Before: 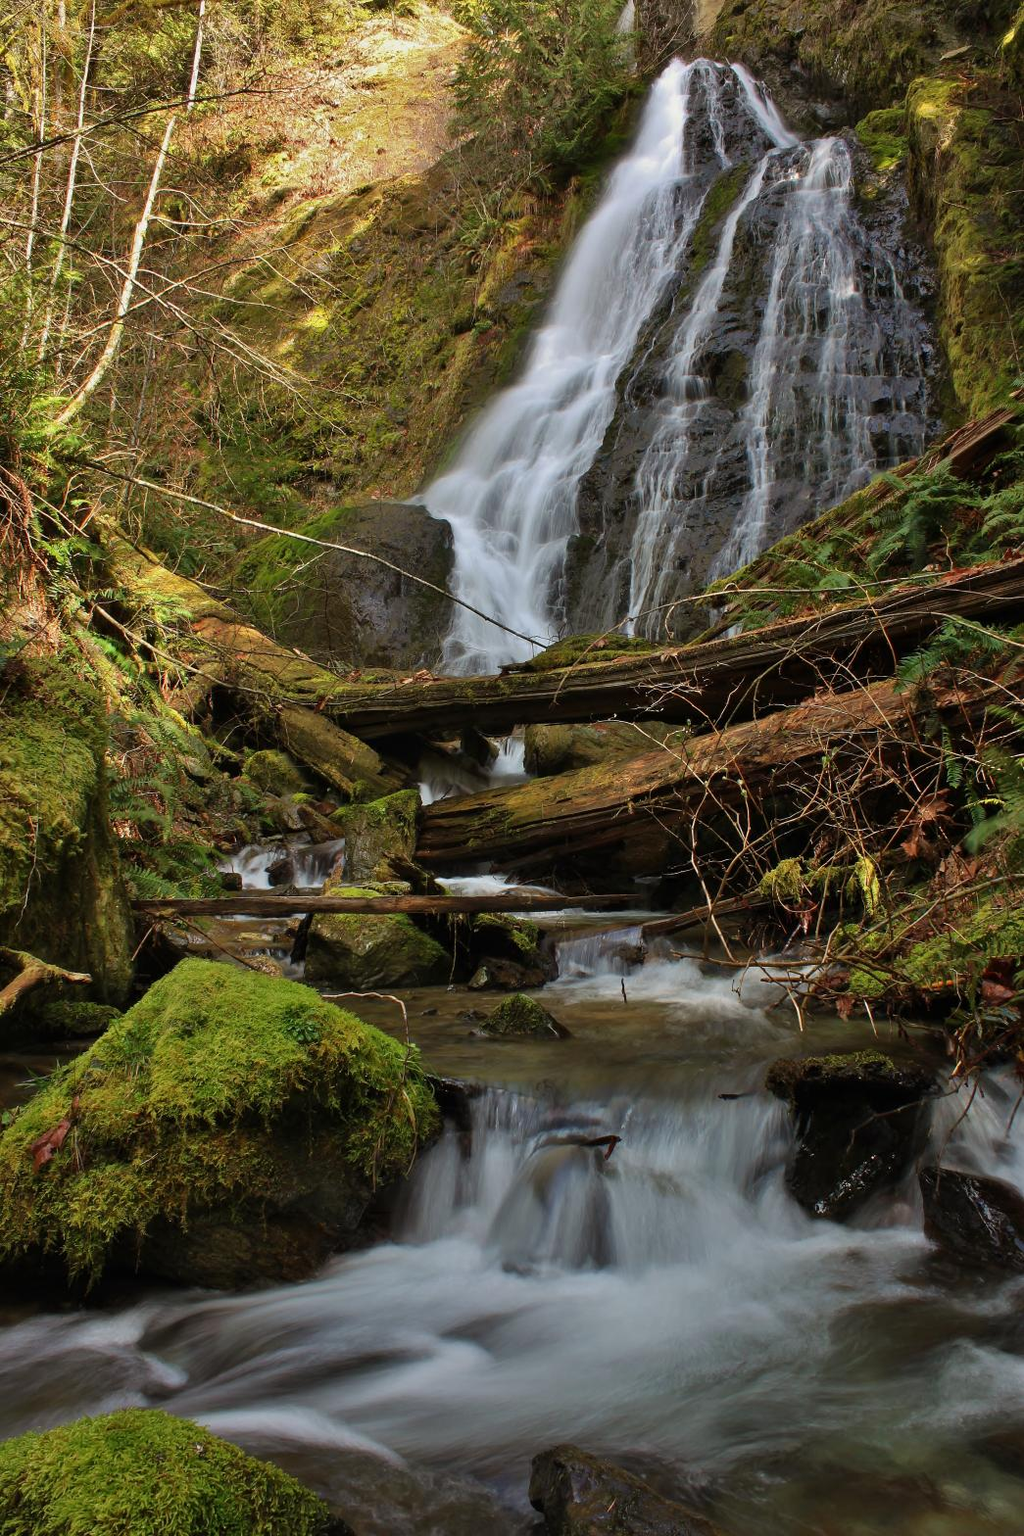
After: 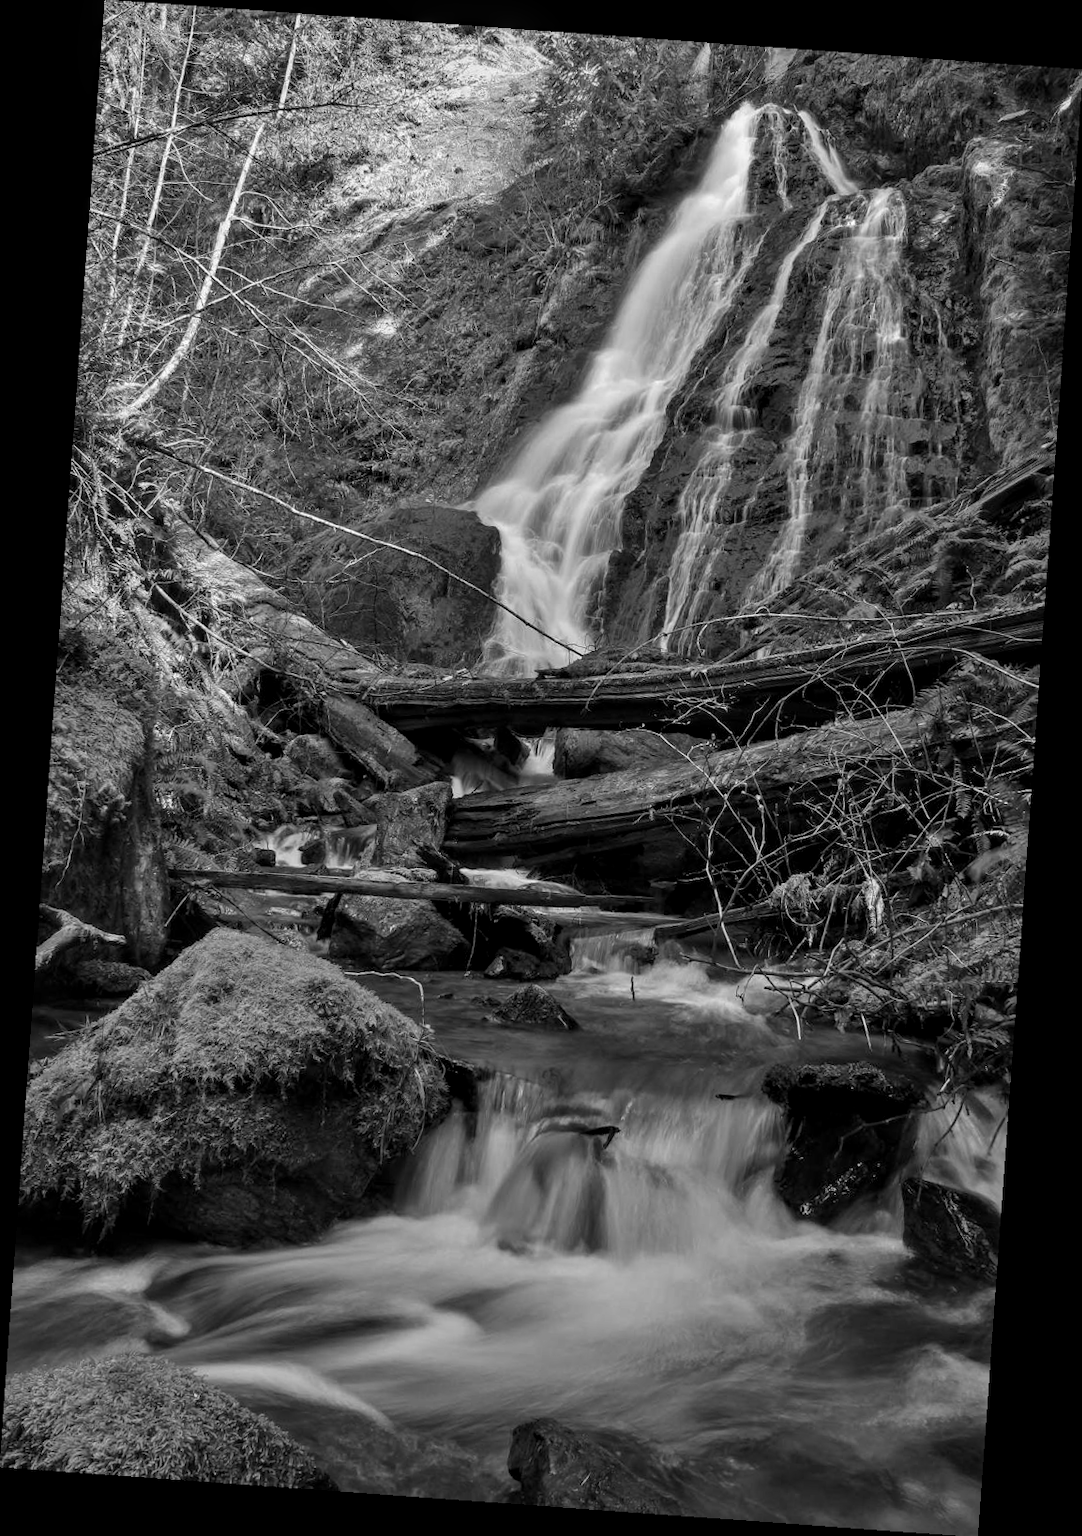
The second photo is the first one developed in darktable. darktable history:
rotate and perspective: rotation 4.1°, automatic cropping off
monochrome: size 1
local contrast: detail 130%
